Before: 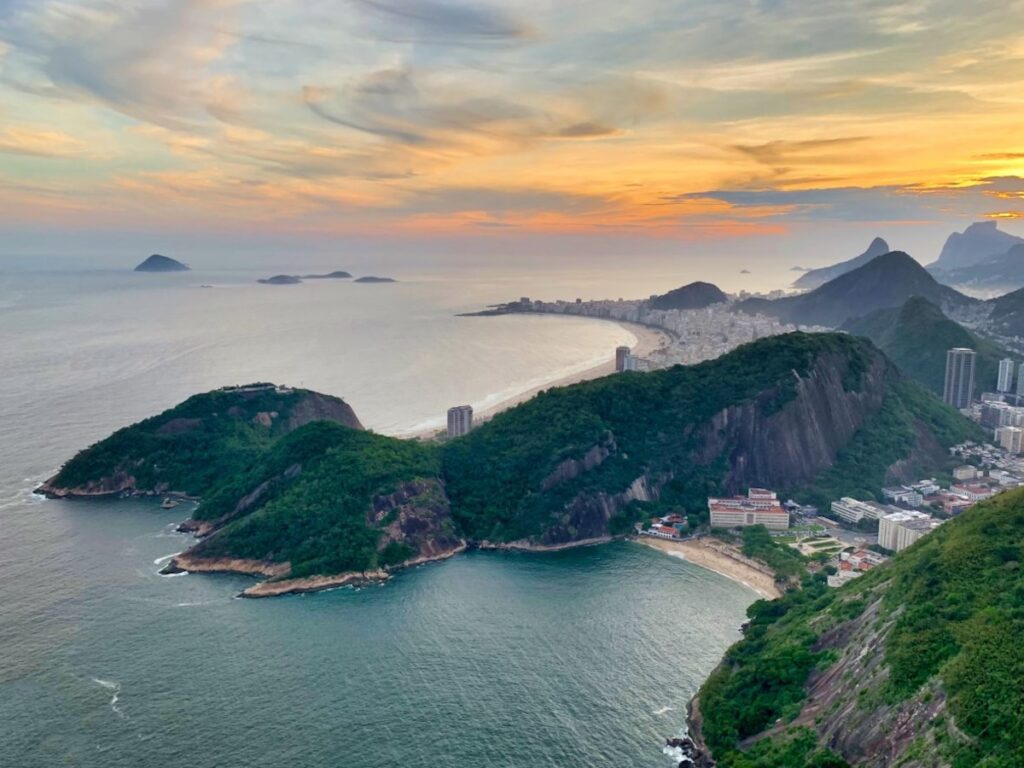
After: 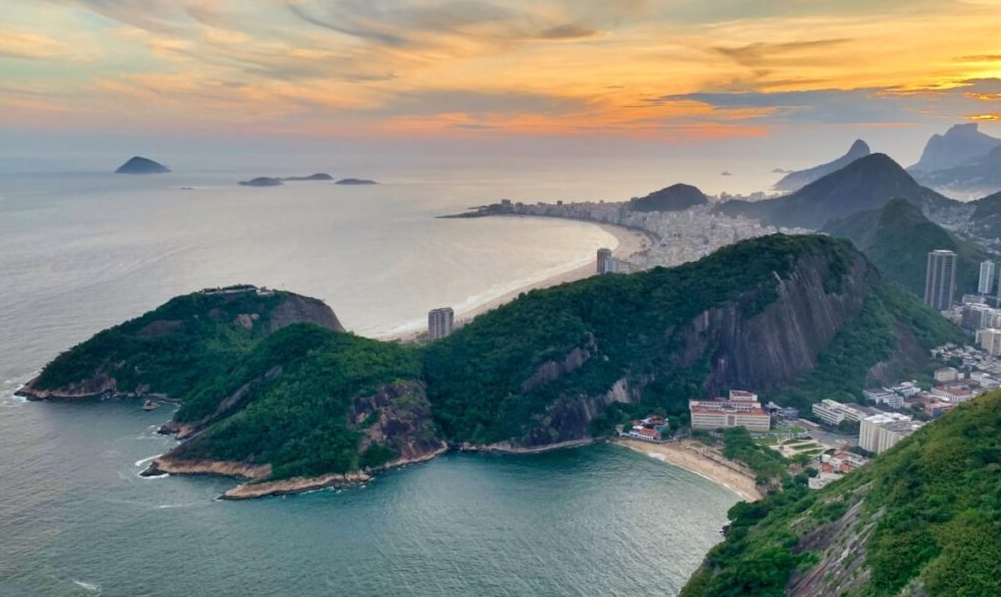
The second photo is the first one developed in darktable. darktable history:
crop and rotate: left 1.881%, top 12.77%, right 0.28%, bottom 9.47%
